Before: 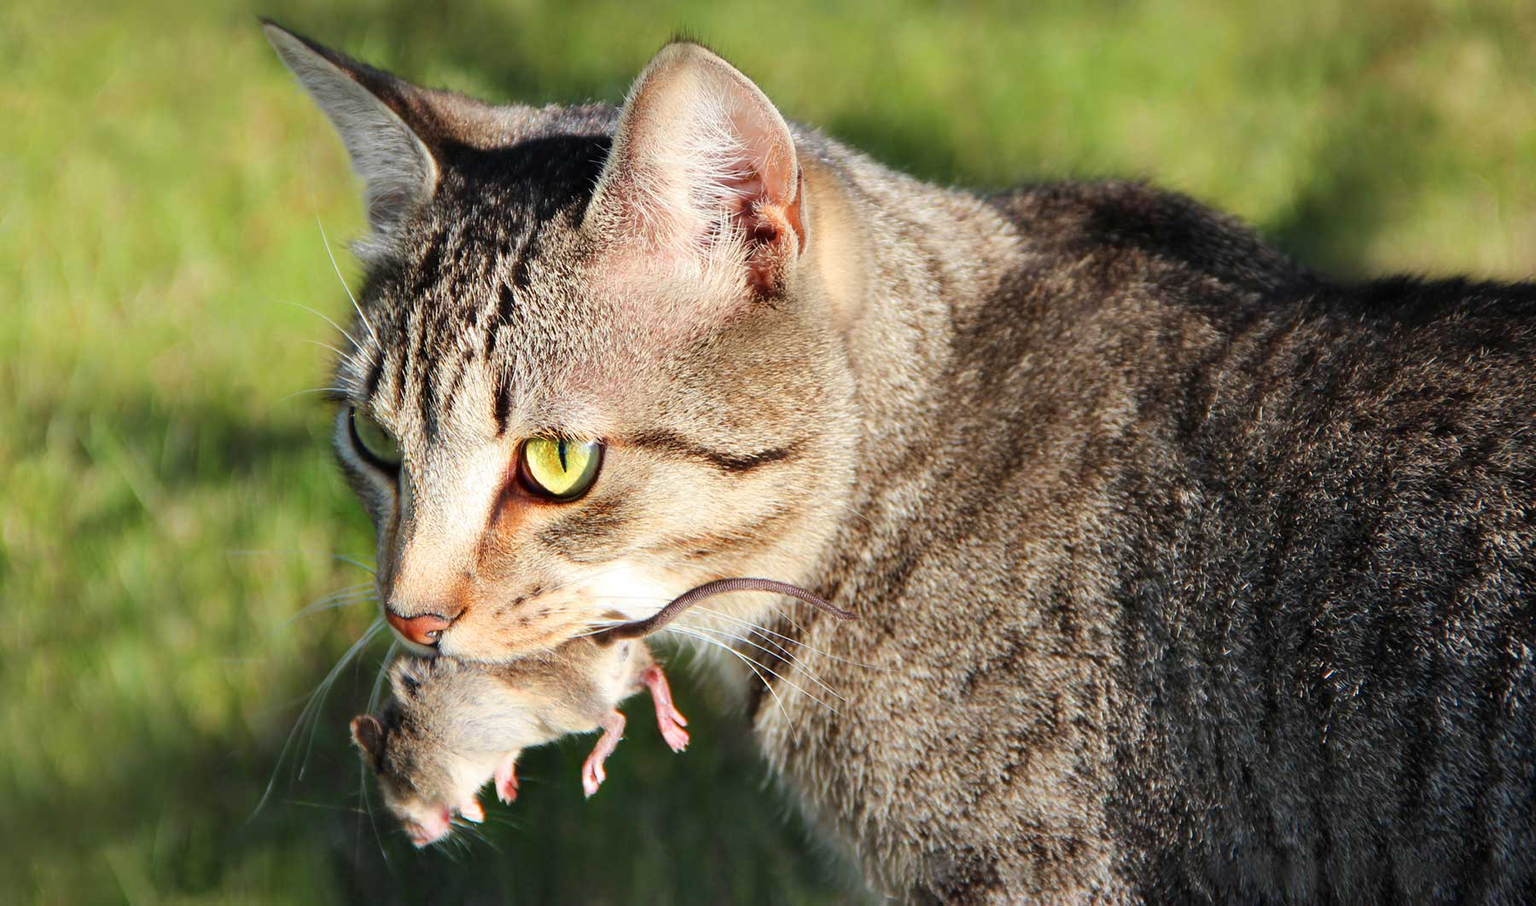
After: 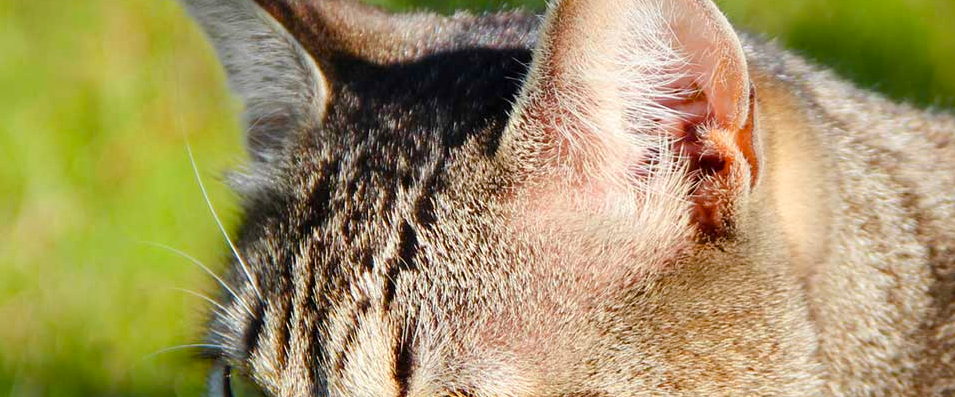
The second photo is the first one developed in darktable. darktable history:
crop: left 10.325%, top 10.492%, right 36.606%, bottom 52.083%
color correction: highlights a* 0.032, highlights b* -0.89
color balance rgb: linear chroma grading › global chroma 15.46%, perceptual saturation grading › global saturation 15.819%, perceptual saturation grading › highlights -18.938%, perceptual saturation grading › shadows 19.601%
